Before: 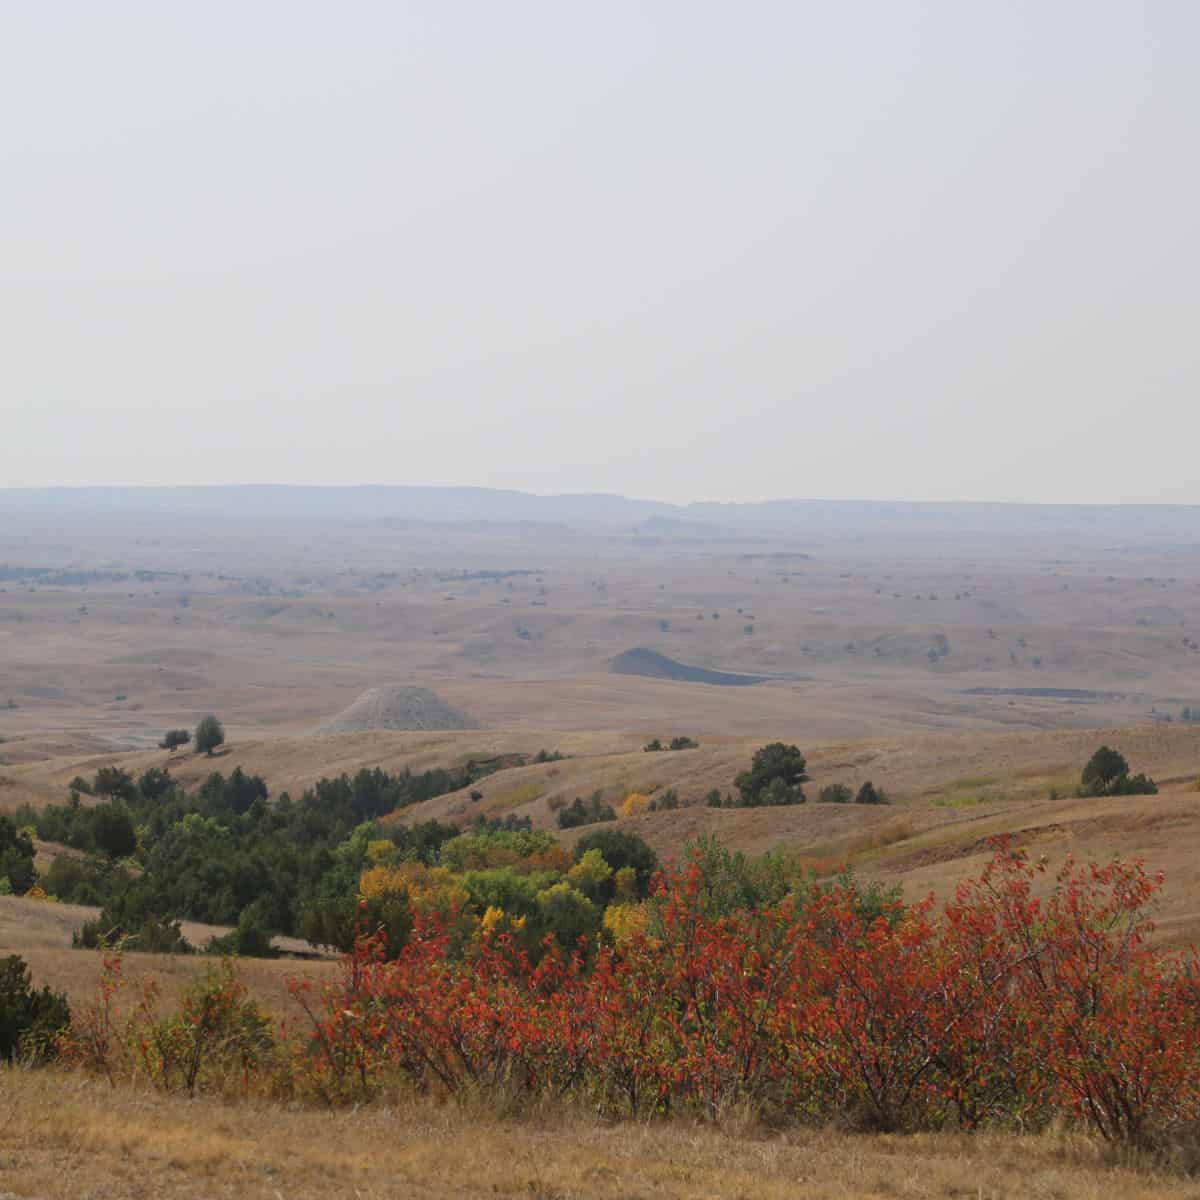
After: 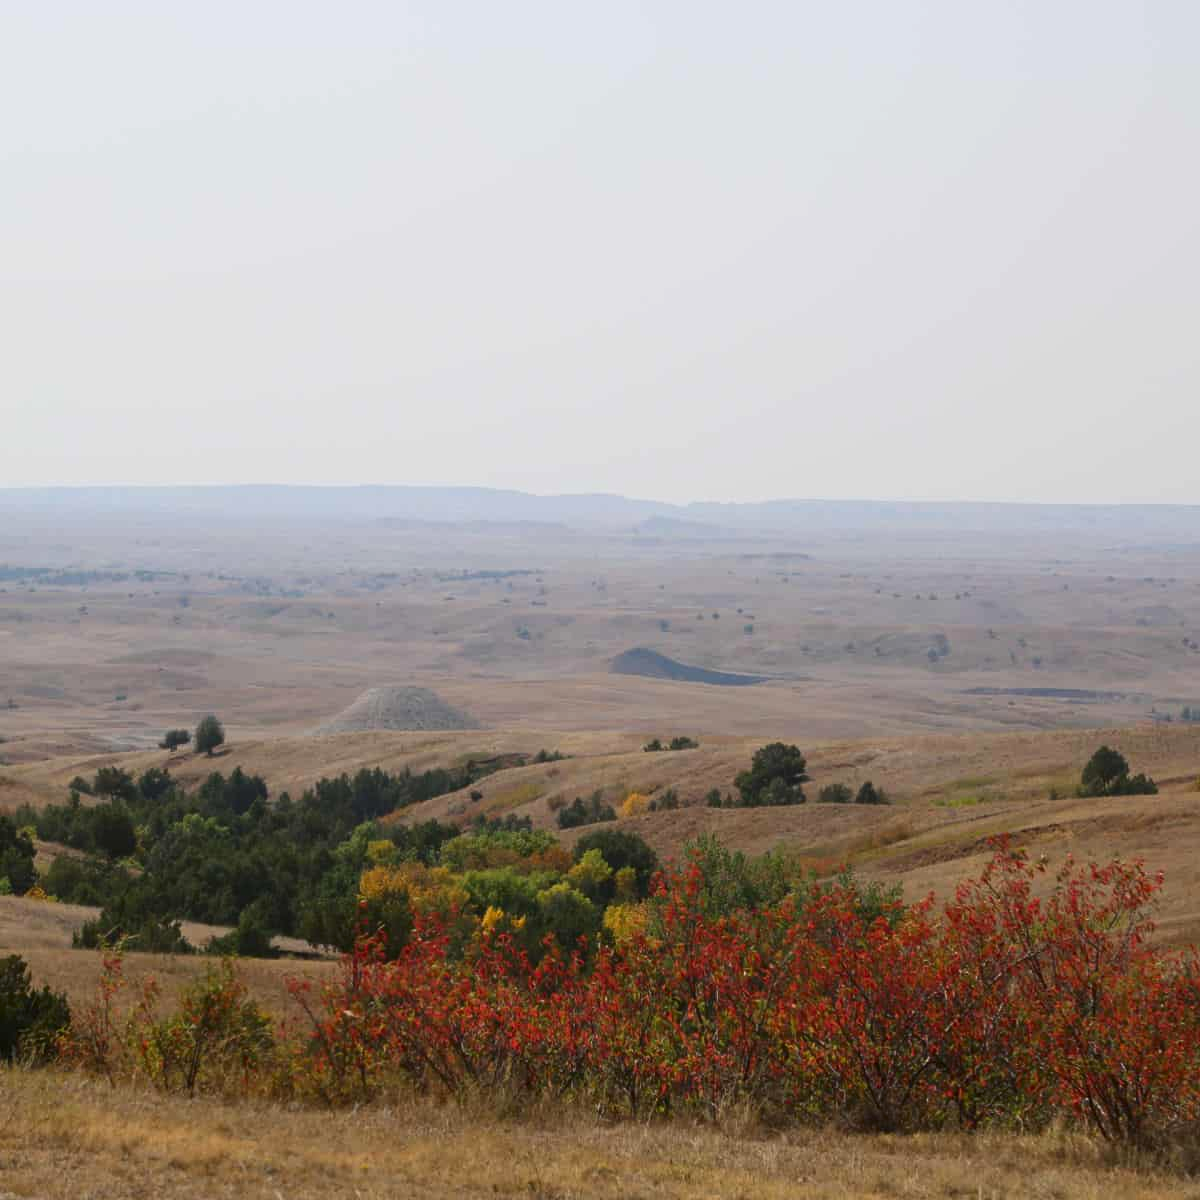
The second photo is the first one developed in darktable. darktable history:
contrast brightness saturation: contrast 0.152, brightness -0.011, saturation 0.101
